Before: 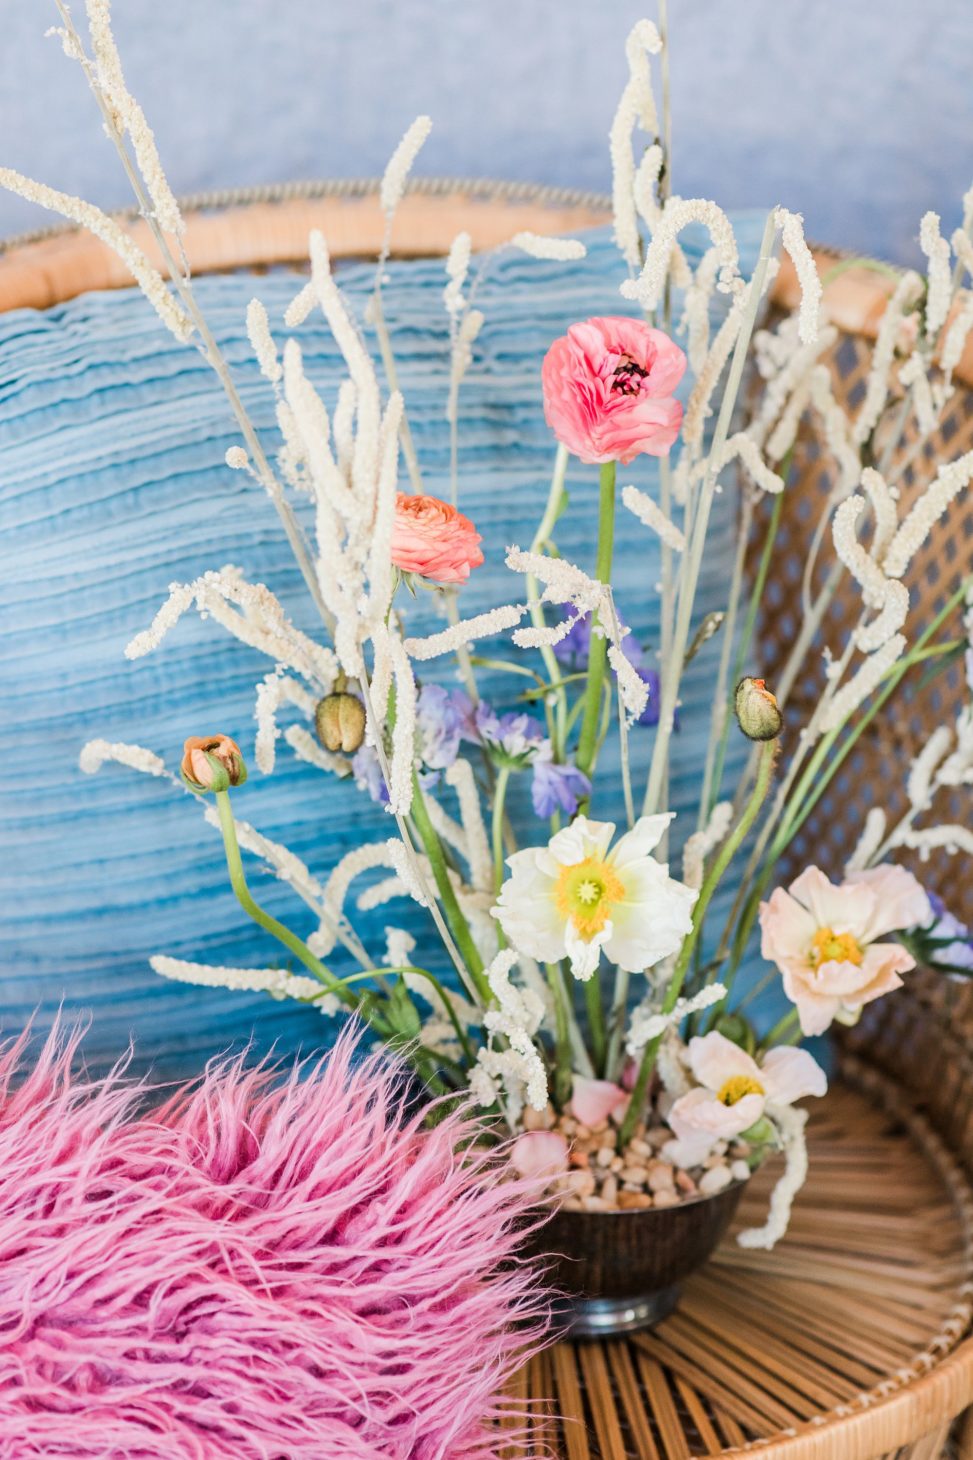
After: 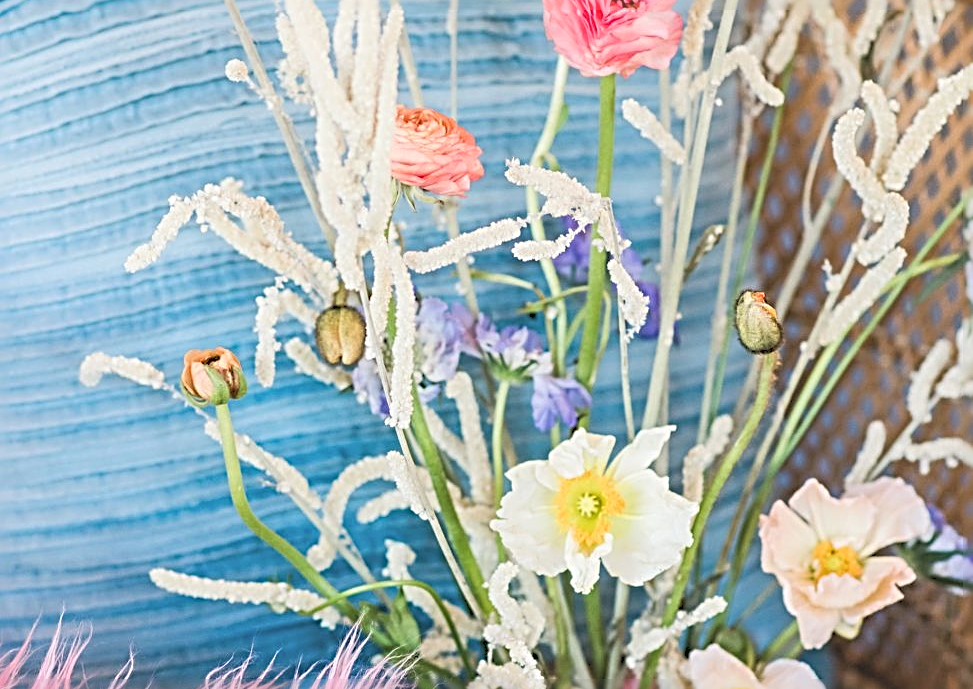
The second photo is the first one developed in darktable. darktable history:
crop and rotate: top 26.546%, bottom 26.243%
tone curve: curves: ch0 [(0, 0) (0.003, 0.144) (0.011, 0.149) (0.025, 0.159) (0.044, 0.183) (0.069, 0.207) (0.1, 0.236) (0.136, 0.269) (0.177, 0.303) (0.224, 0.339) (0.277, 0.38) (0.335, 0.428) (0.399, 0.478) (0.468, 0.539) (0.543, 0.604) (0.623, 0.679) (0.709, 0.755) (0.801, 0.836) (0.898, 0.918) (1, 1)], color space Lab, independent channels, preserve colors none
sharpen: radius 3.665, amount 0.926
